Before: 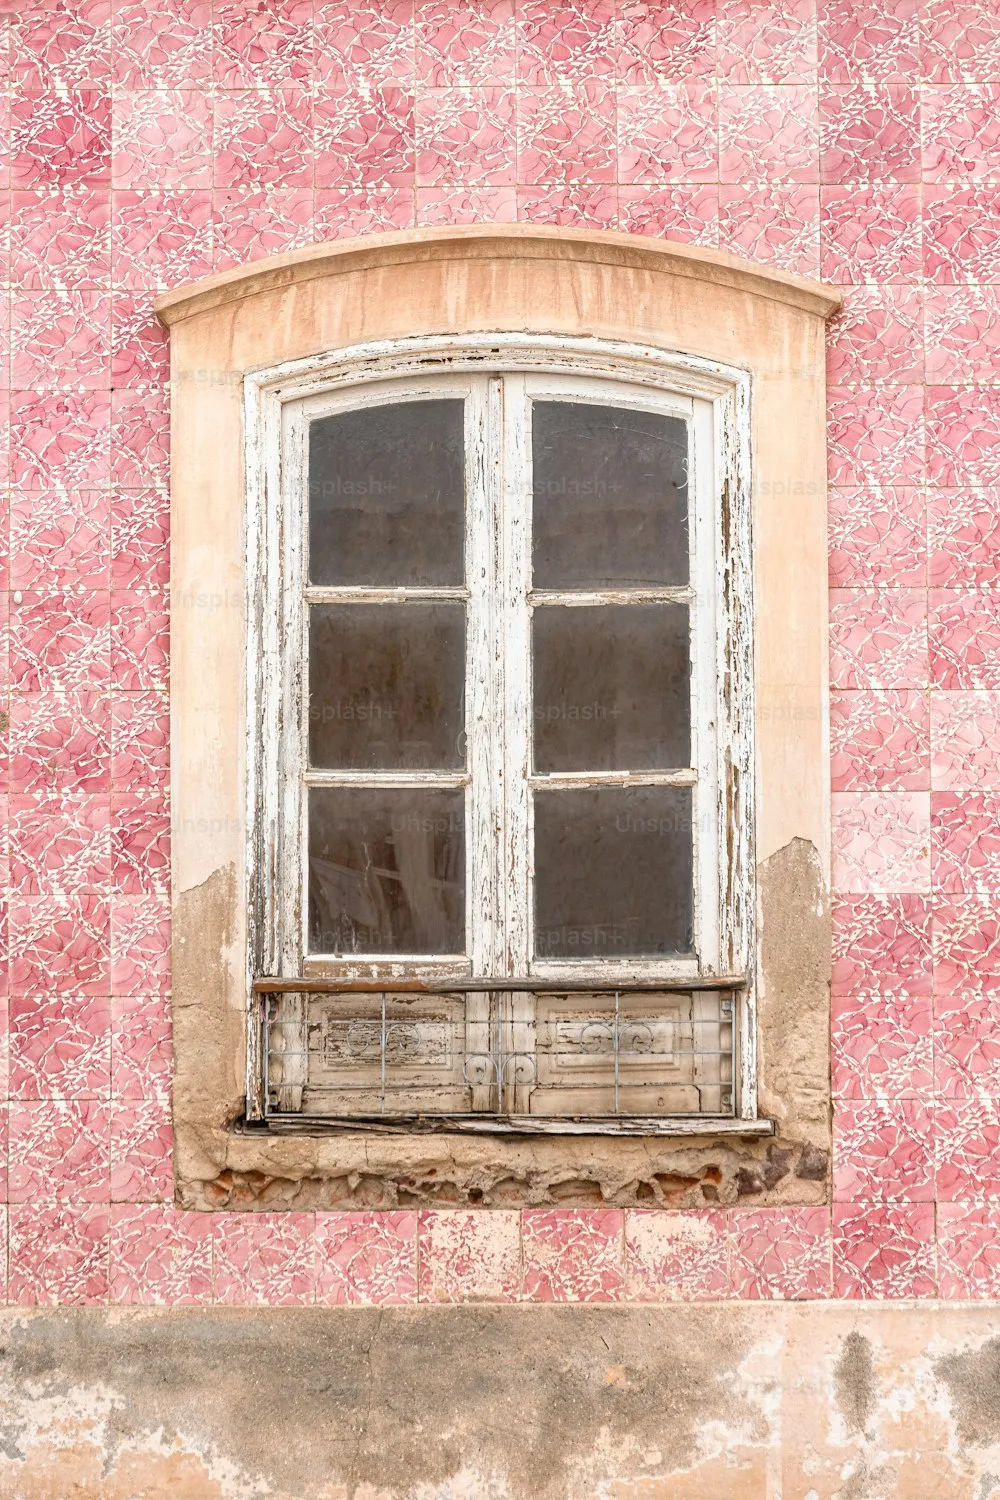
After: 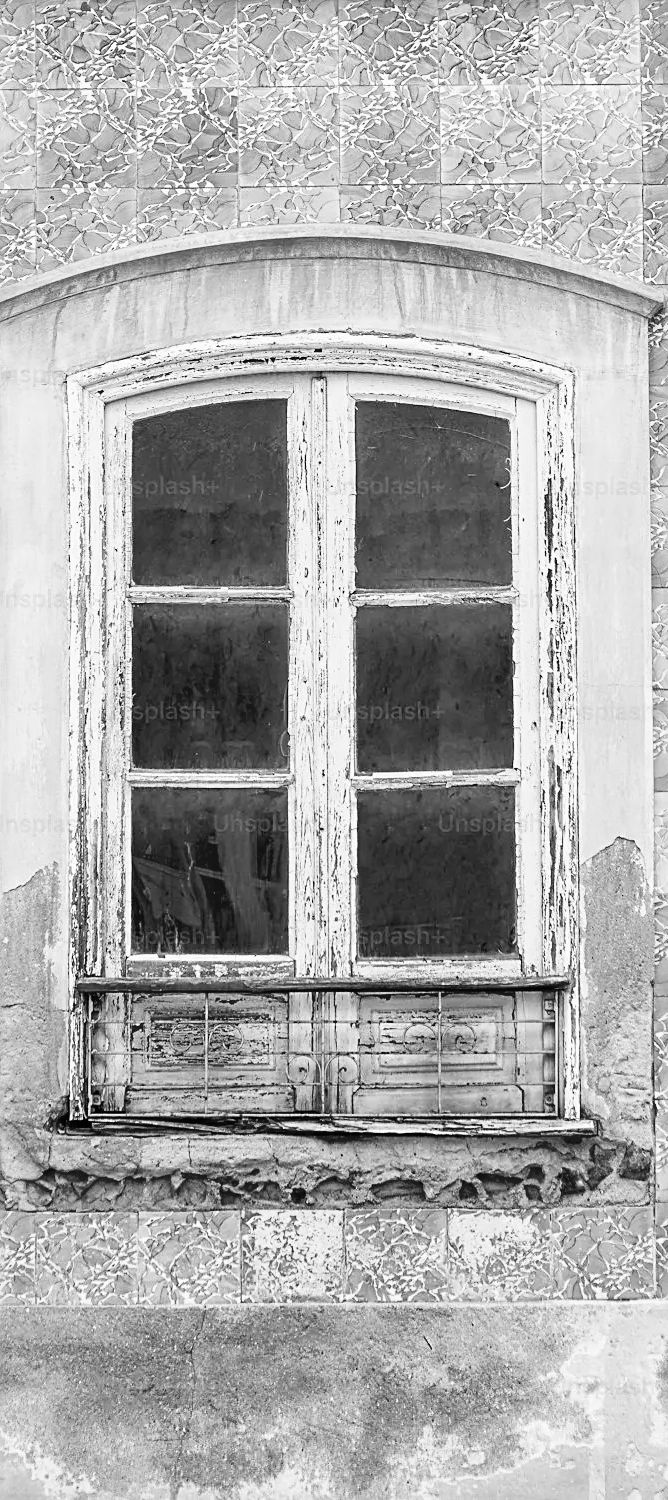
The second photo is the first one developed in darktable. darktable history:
crop and rotate: left 17.732%, right 15.423%
exposure: black level correction 0.029, exposure -0.073 EV, compensate highlight preservation false
velvia: strength 45%
local contrast: mode bilateral grid, contrast 20, coarseness 50, detail 120%, midtone range 0.2
monochrome: a 32, b 64, size 2.3
contrast brightness saturation: contrast 0.16, saturation 0.32
sharpen: on, module defaults
